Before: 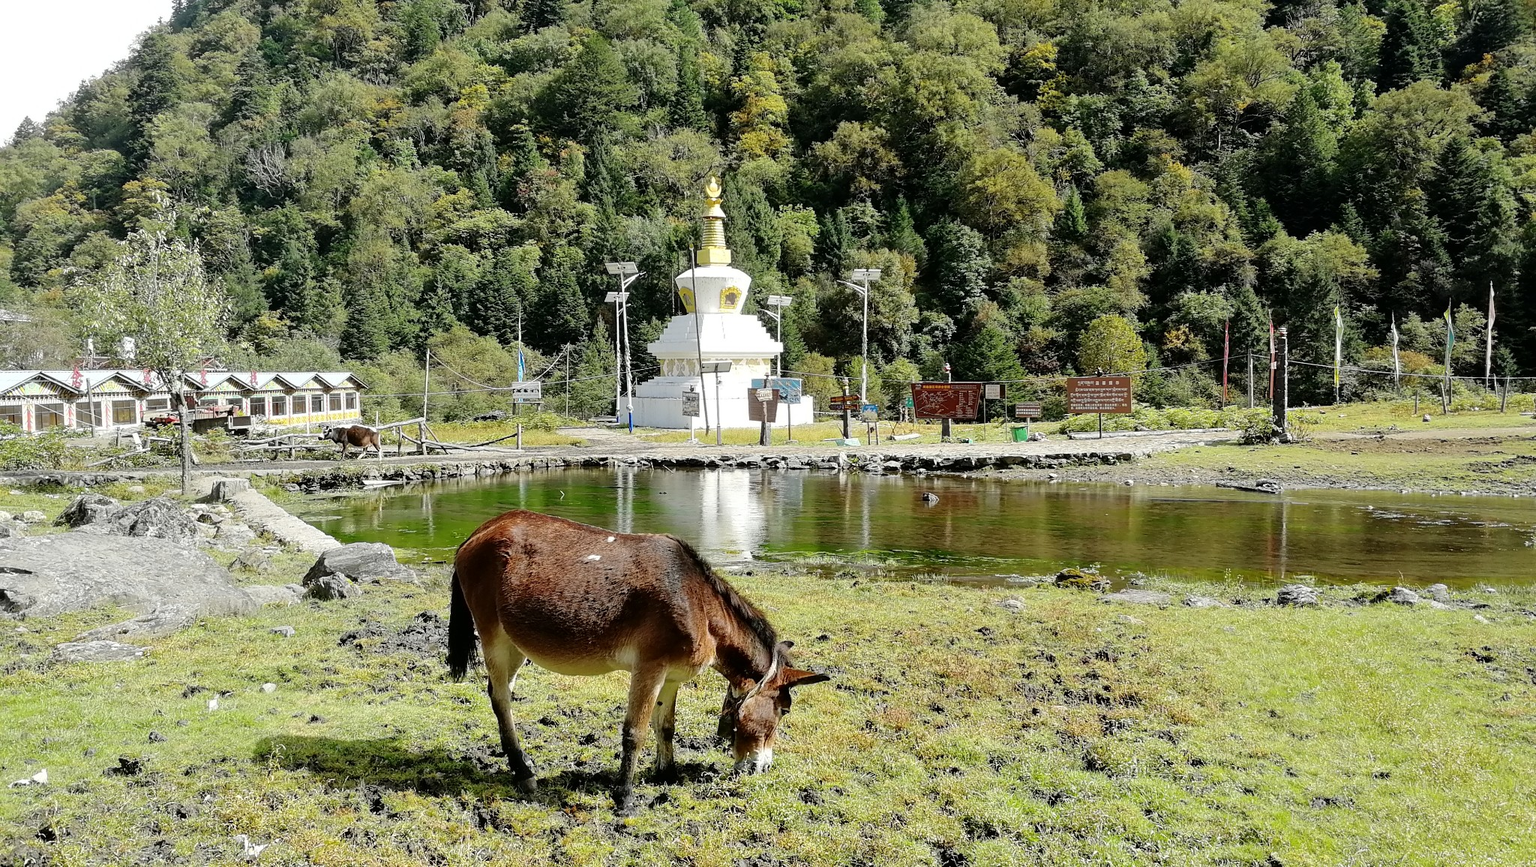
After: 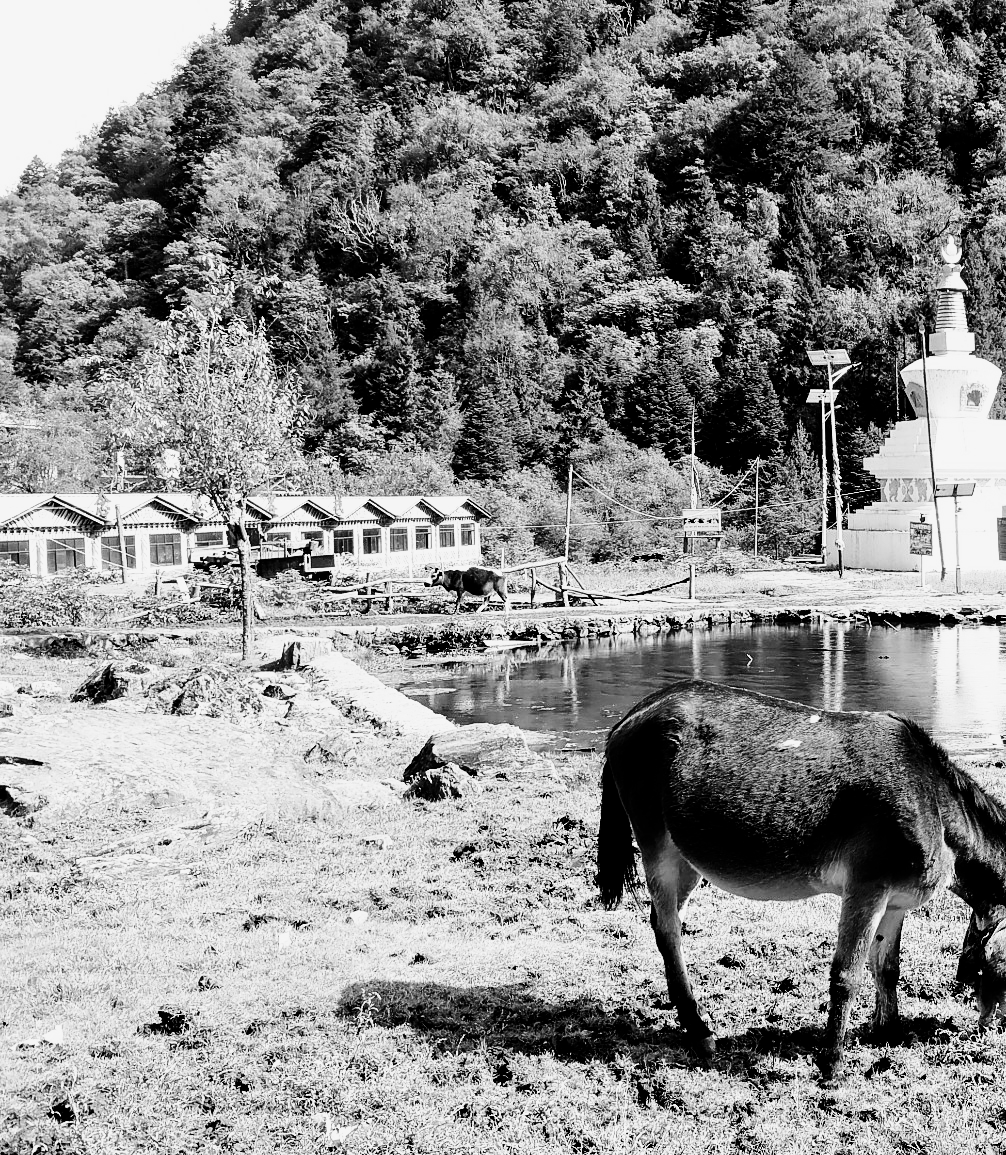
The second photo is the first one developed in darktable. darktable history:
color balance: input saturation 99%
crop and rotate: left 0%, top 0%, right 50.845%
contrast brightness saturation: contrast -0.03, brightness -0.59, saturation -1
base curve: curves: ch0 [(0, 0) (0.007, 0.004) (0.027, 0.03) (0.046, 0.07) (0.207, 0.54) (0.442, 0.872) (0.673, 0.972) (1, 1)], preserve colors none
